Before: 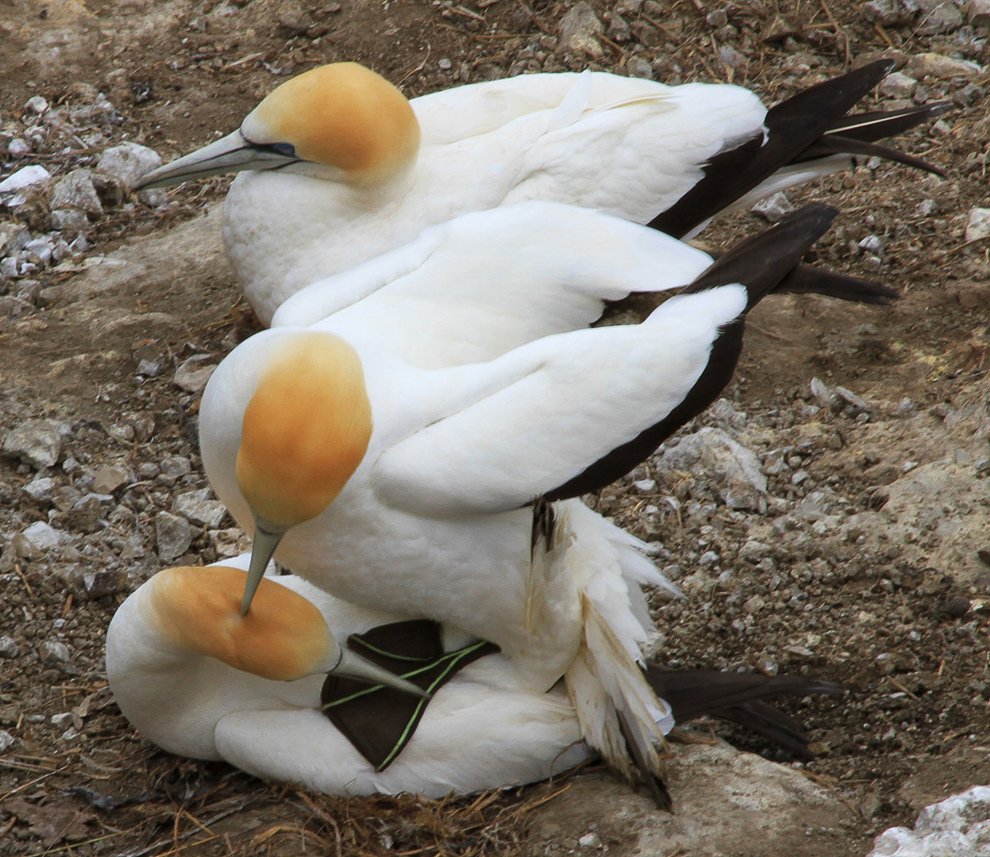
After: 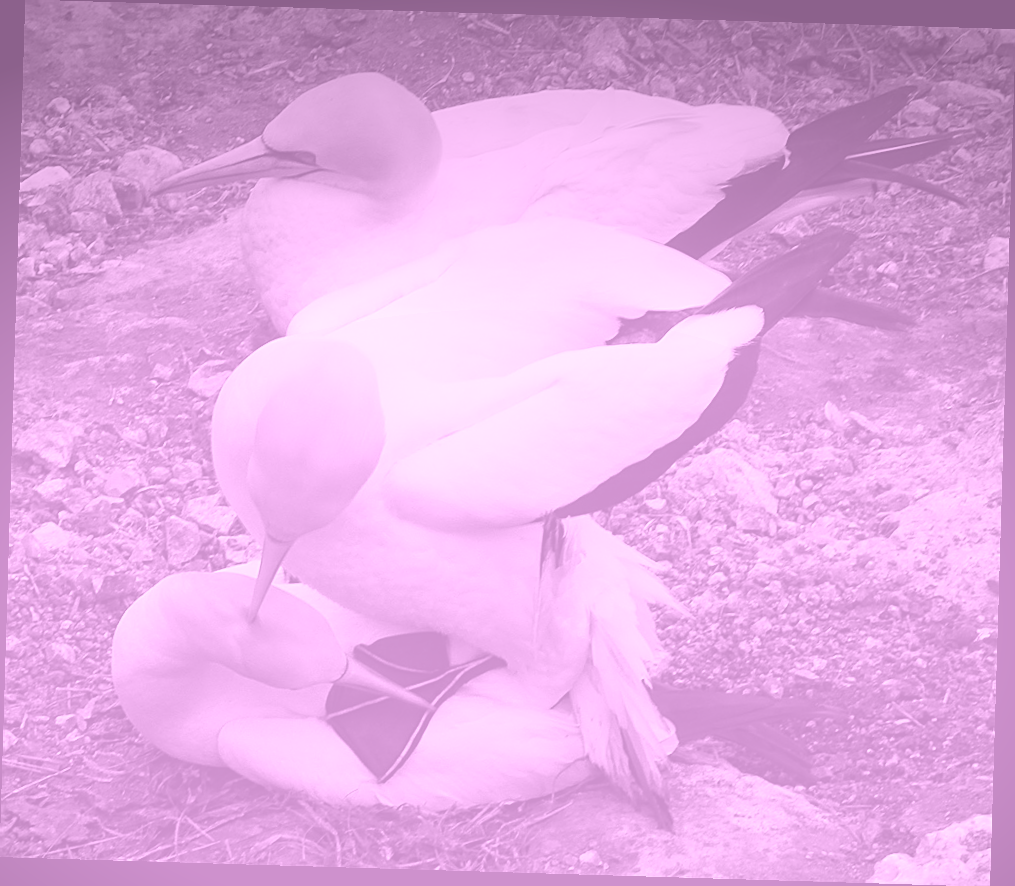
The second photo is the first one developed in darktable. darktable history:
tone equalizer: -8 EV -0.417 EV, -7 EV -0.389 EV, -6 EV -0.333 EV, -5 EV -0.222 EV, -3 EV 0.222 EV, -2 EV 0.333 EV, -1 EV 0.389 EV, +0 EV 0.417 EV, edges refinement/feathering 500, mask exposure compensation -1.57 EV, preserve details no
rgb curve: mode RGB, independent channels
white balance: emerald 1
rotate and perspective: rotation 1.72°, automatic cropping off
colorize: hue 331.2°, saturation 69%, source mix 30.28%, lightness 69.02%, version 1
color correction: highlights a* -0.137, highlights b* 0.137
sharpen: on, module defaults
vignetting: fall-off start 97.52%, fall-off radius 100%, brightness -0.574, saturation 0, center (-0.027, 0.404), width/height ratio 1.368, unbound false
